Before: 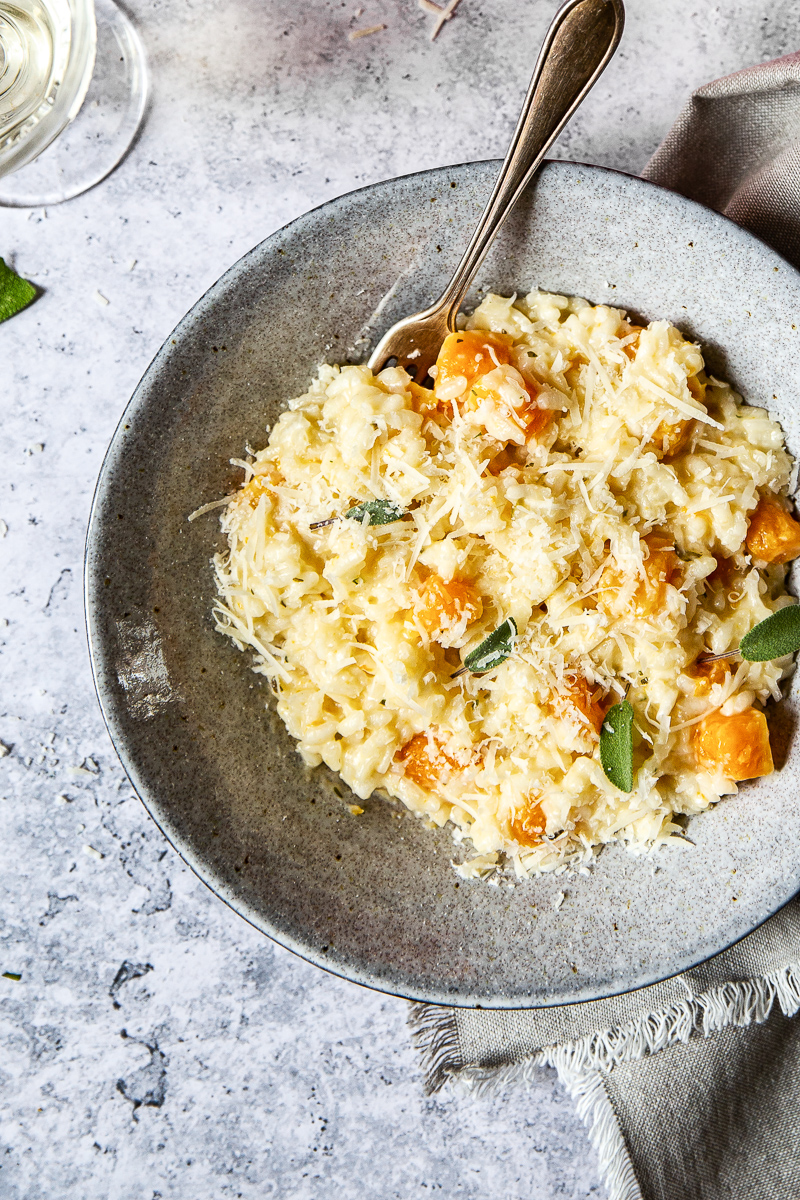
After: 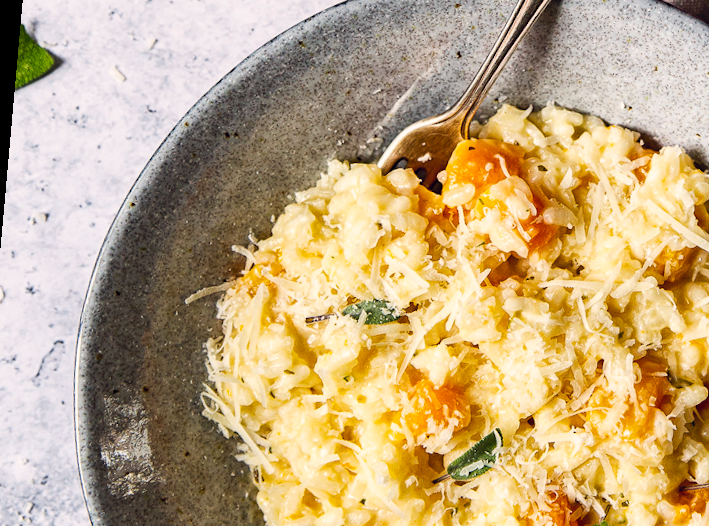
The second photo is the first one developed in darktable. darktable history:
rotate and perspective: rotation 5.12°, automatic cropping off
color balance rgb: shadows lift › hue 87.51°, highlights gain › chroma 1.62%, highlights gain › hue 55.1°, global offset › chroma 0.06%, global offset › hue 253.66°, linear chroma grading › global chroma 0.5%, perceptual saturation grading › global saturation 16.38%
crop: left 7.036%, top 18.398%, right 14.379%, bottom 40.043%
